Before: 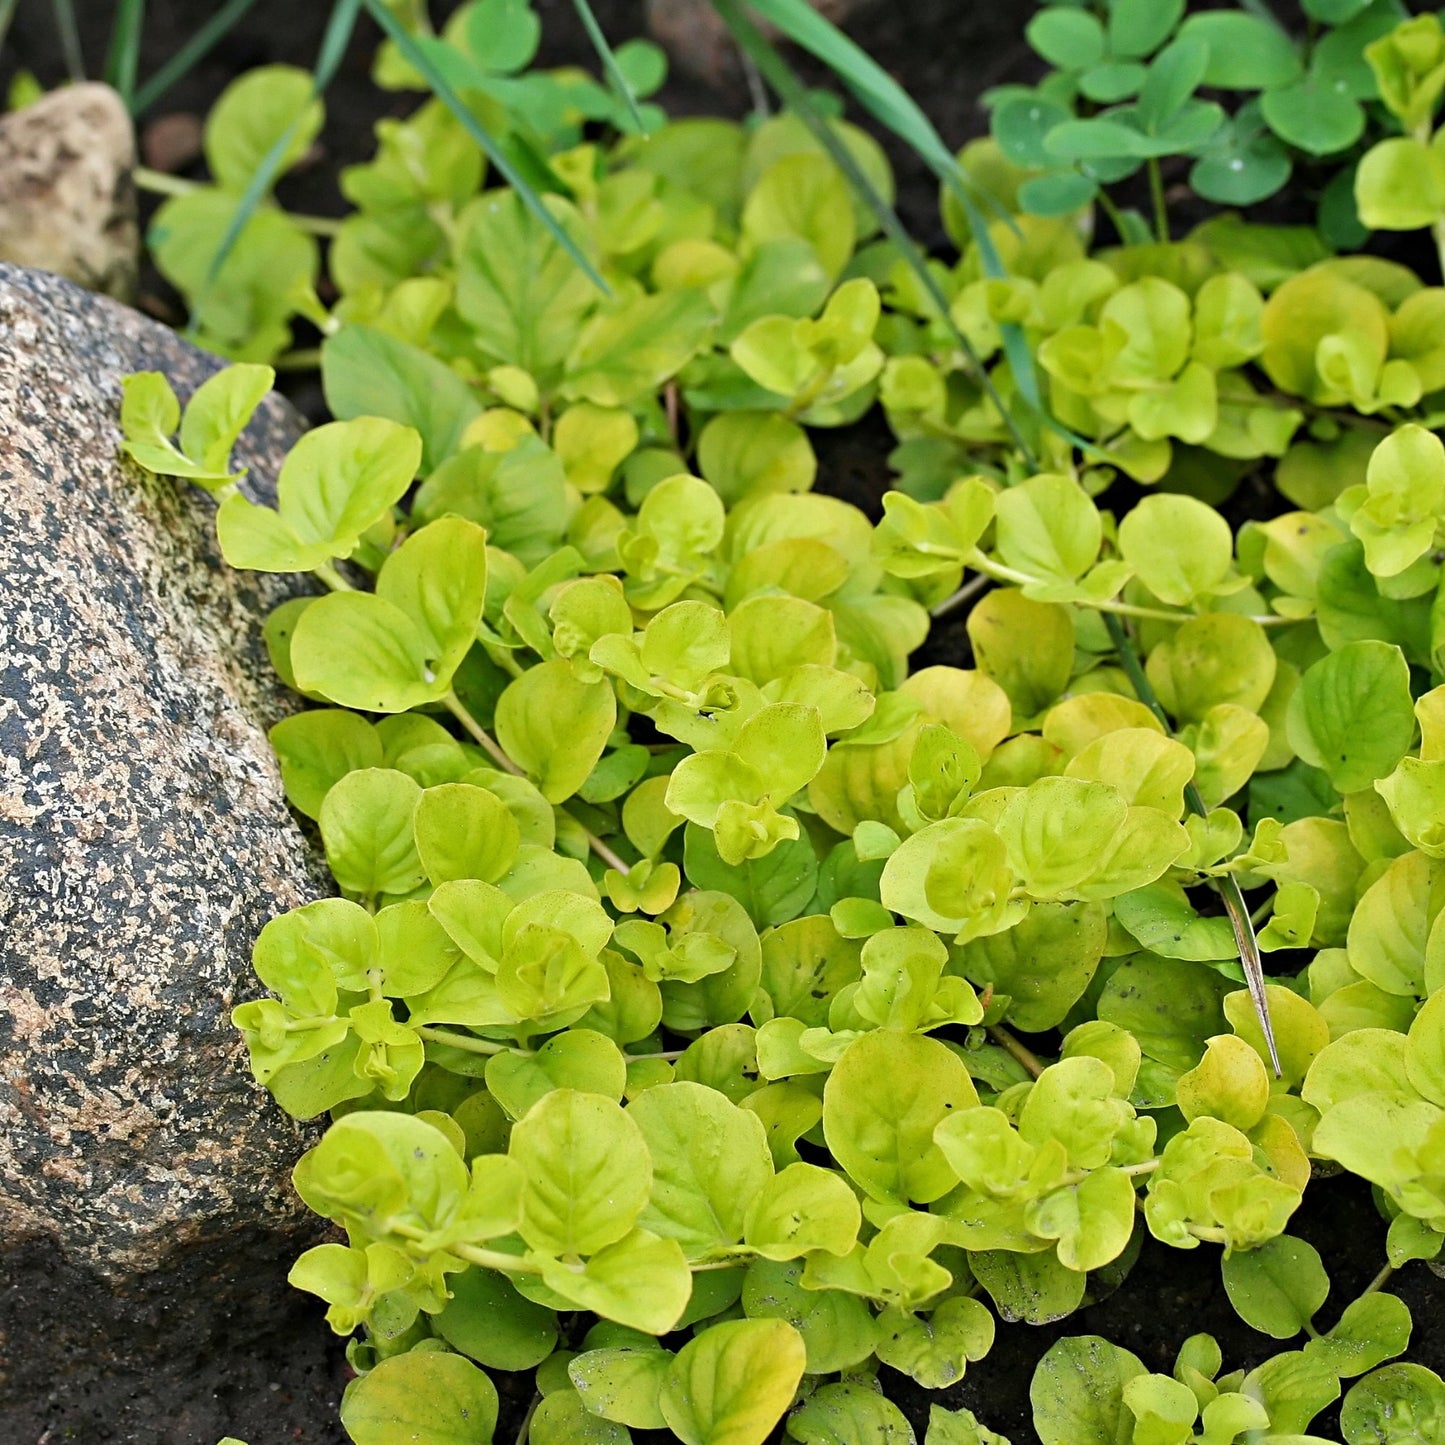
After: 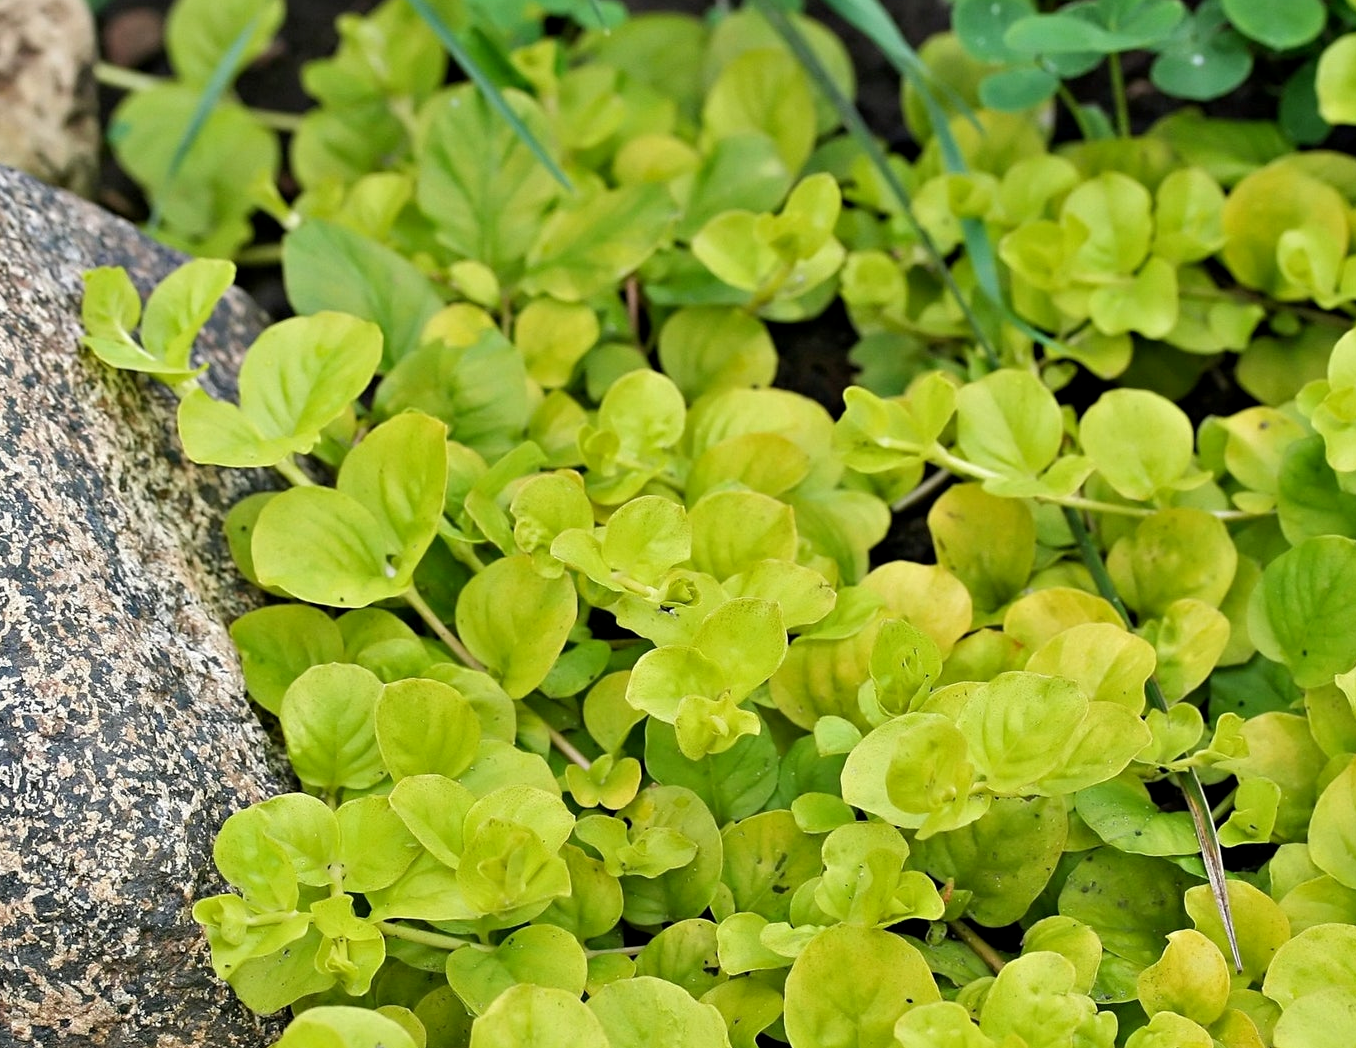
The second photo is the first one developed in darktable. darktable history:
exposure: black level correction 0.002, compensate highlight preservation false
crop: left 2.737%, top 7.287%, right 3.421%, bottom 20.179%
